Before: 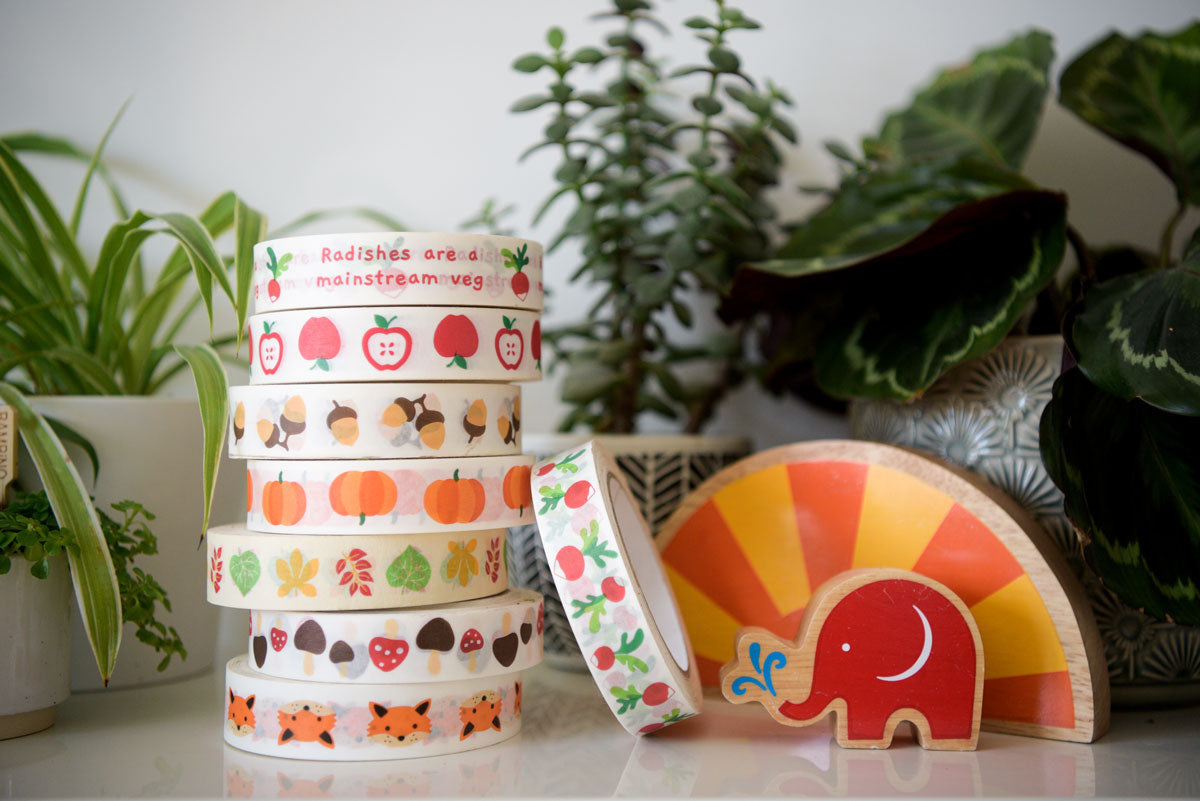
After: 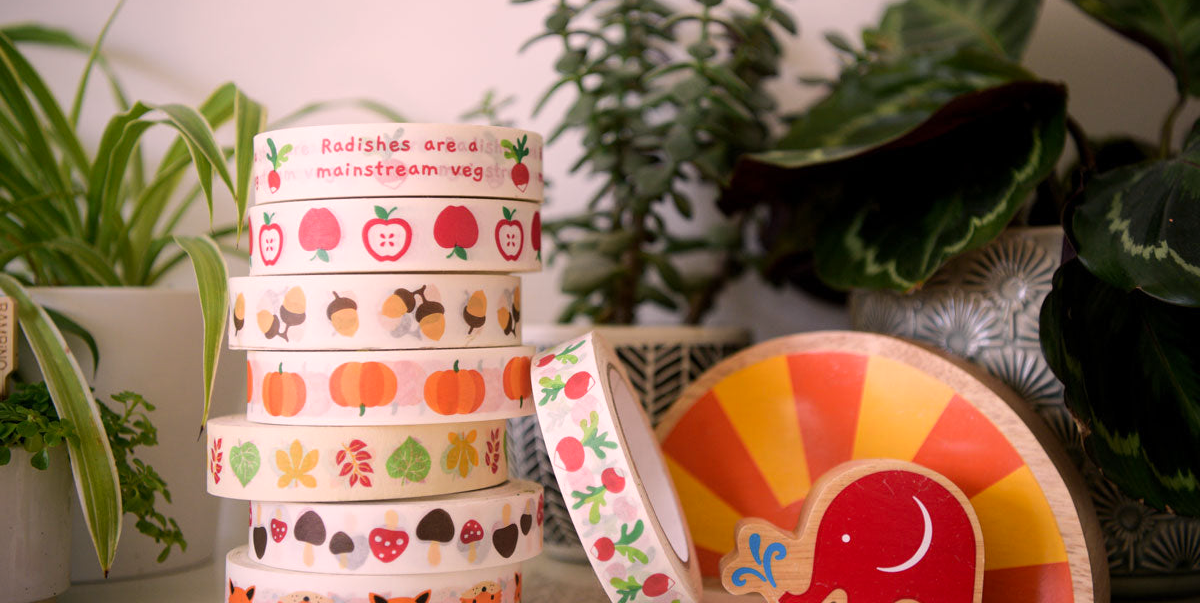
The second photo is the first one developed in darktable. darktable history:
color correction: highlights a* 12.82, highlights b* 5.47
crop: top 13.705%, bottom 10.94%
